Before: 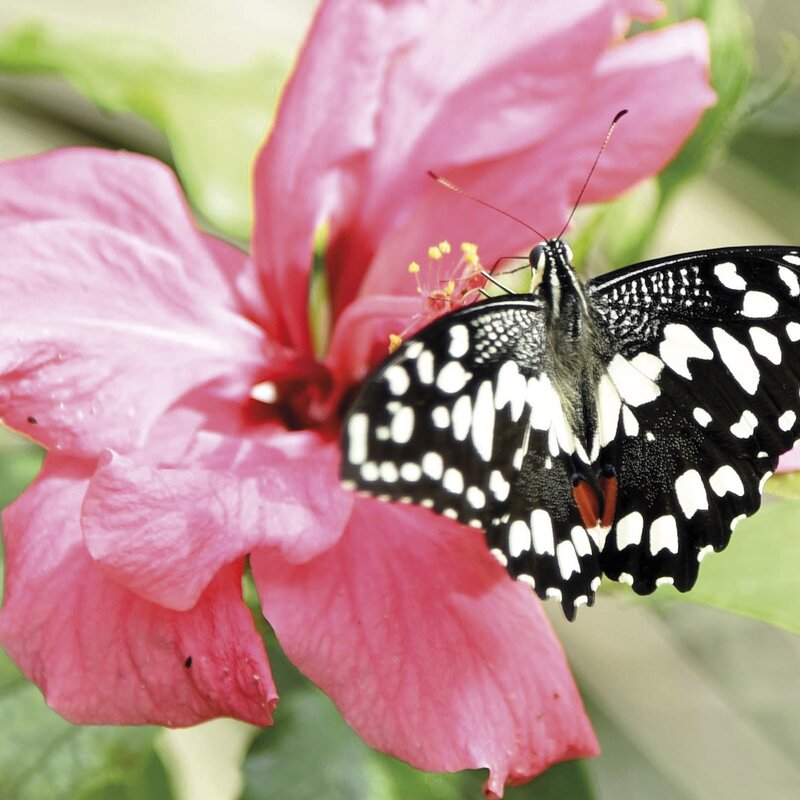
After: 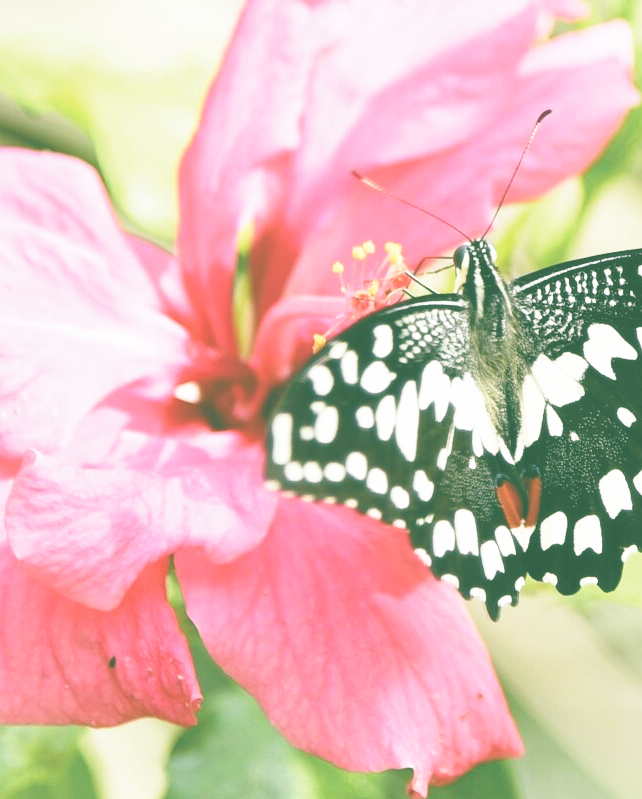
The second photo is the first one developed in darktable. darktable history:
crop and rotate: left 9.53%, right 10.164%
velvia: on, module defaults
color balance rgb: shadows lift › chroma 11.706%, shadows lift › hue 134.21°, linear chroma grading › global chroma 5.823%, perceptual saturation grading › global saturation 0.414%, global vibrance 20%
exposure: black level correction -0.062, exposure -0.05 EV, compensate highlight preservation false
base curve: curves: ch0 [(0, 0) (0.028, 0.03) (0.121, 0.232) (0.46, 0.748) (0.859, 0.968) (1, 1)], preserve colors none
